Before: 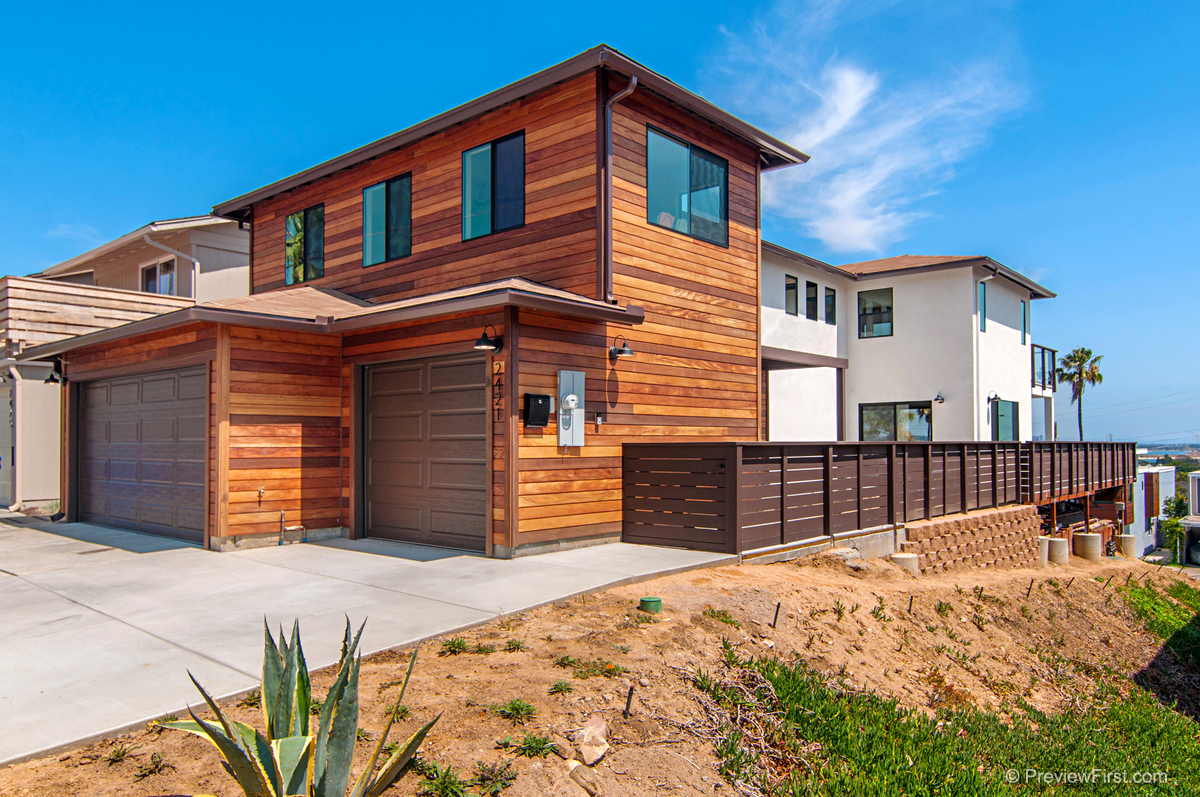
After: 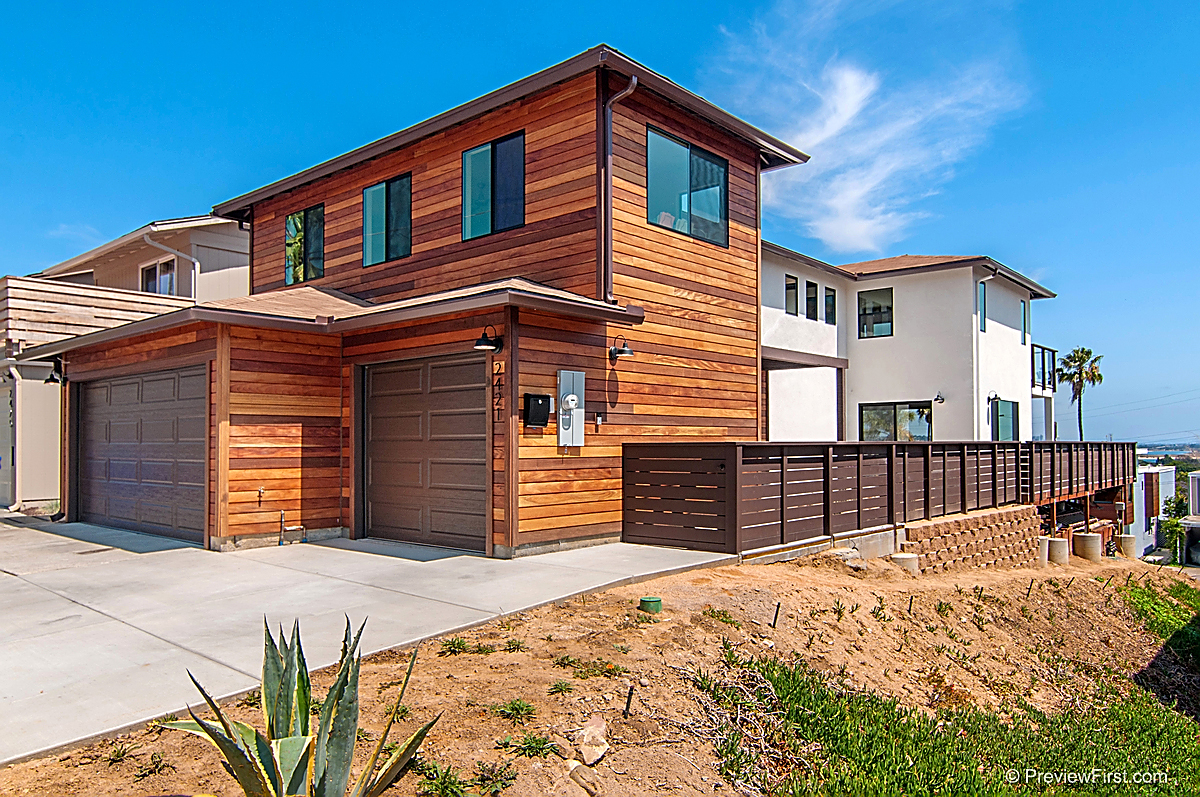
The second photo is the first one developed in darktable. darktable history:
sharpen: radius 1.426, amount 1.261, threshold 0.615
